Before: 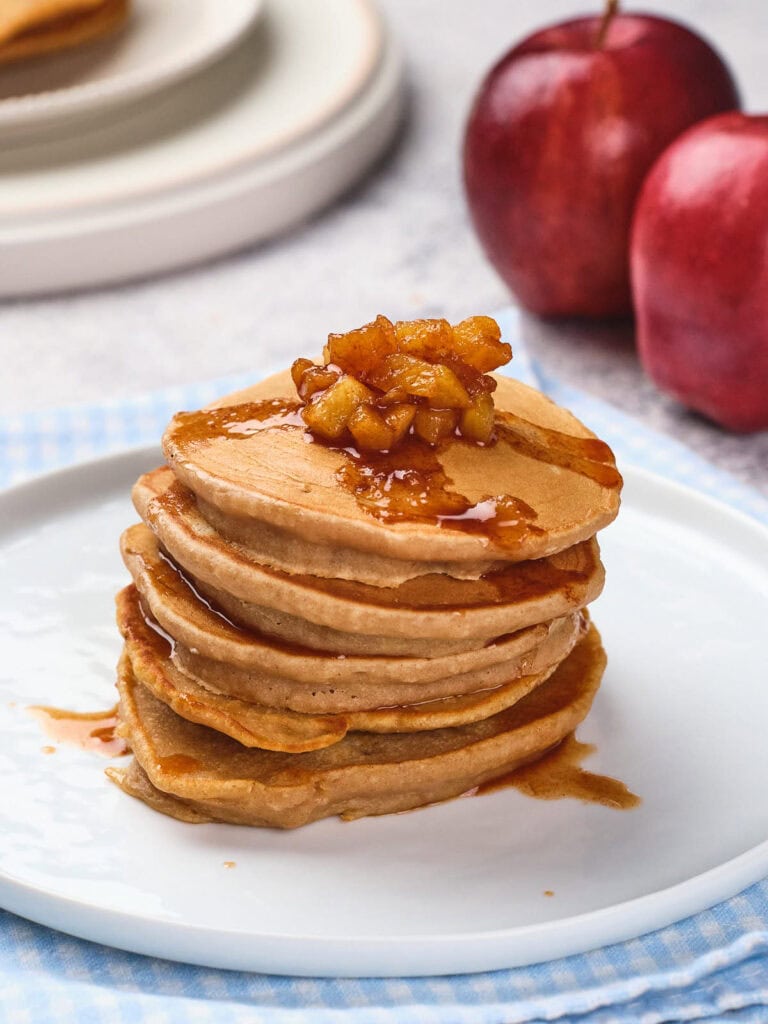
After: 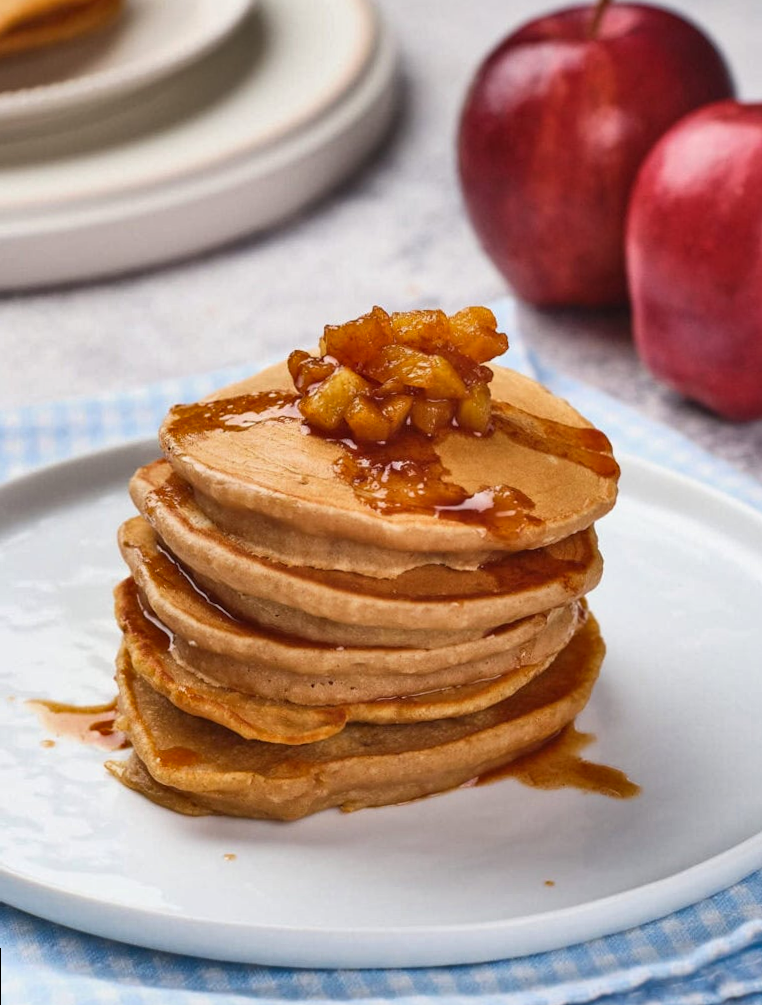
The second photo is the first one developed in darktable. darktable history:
rotate and perspective: rotation -0.45°, automatic cropping original format, crop left 0.008, crop right 0.992, crop top 0.012, crop bottom 0.988
shadows and highlights: shadows 43.71, white point adjustment -1.46, soften with gaussian
